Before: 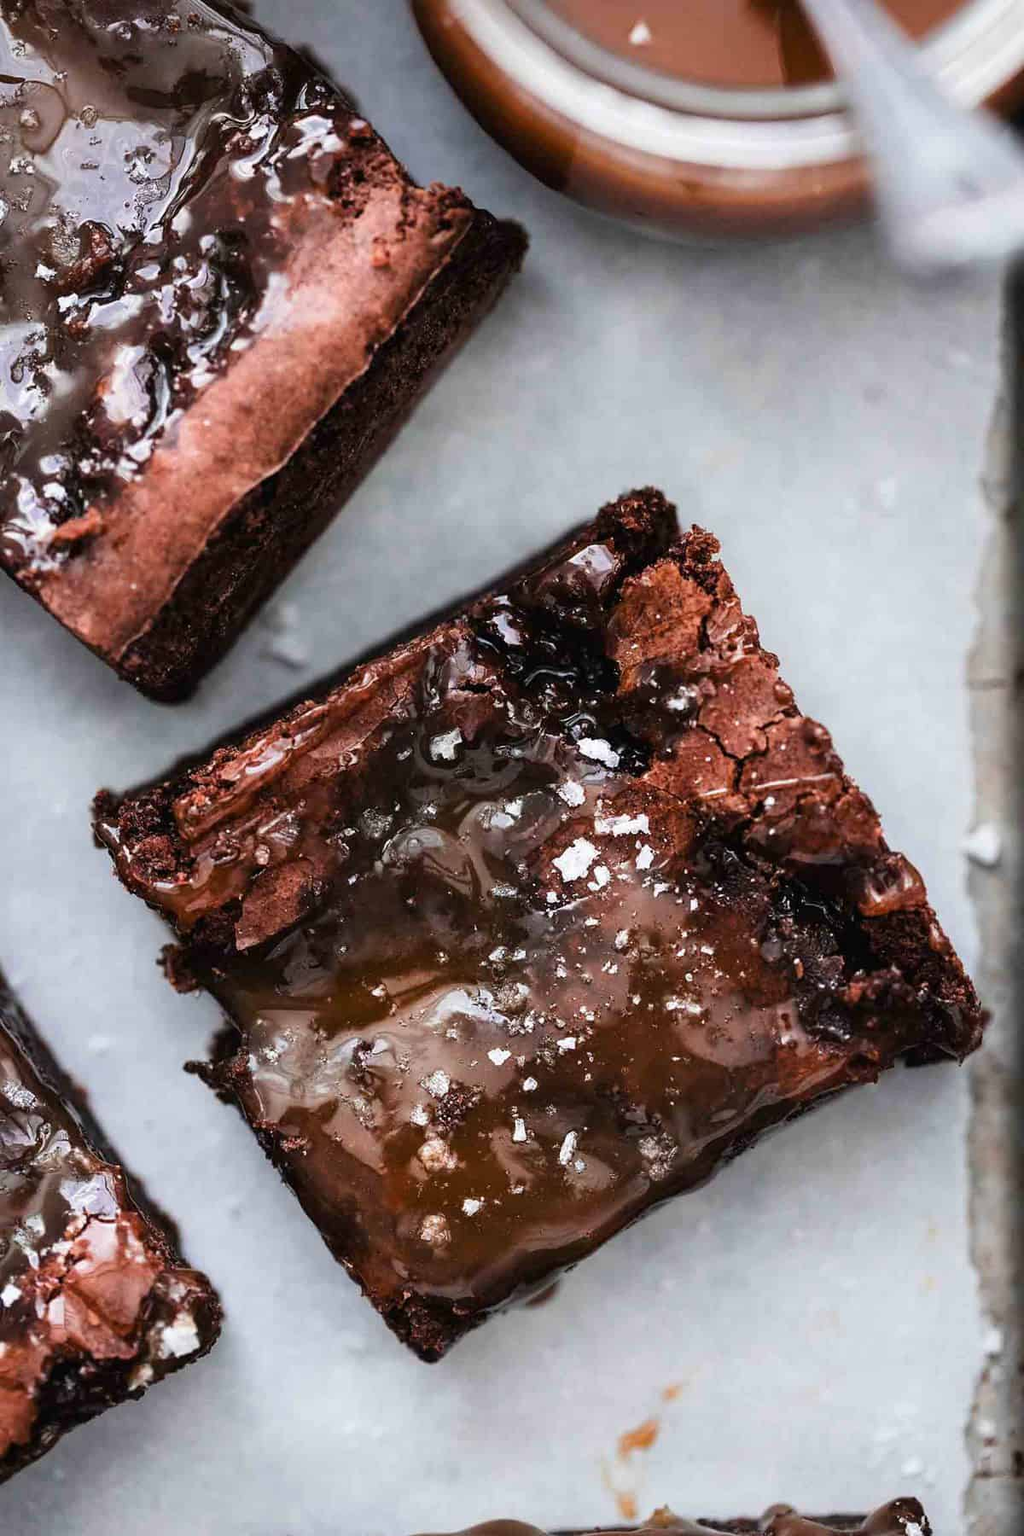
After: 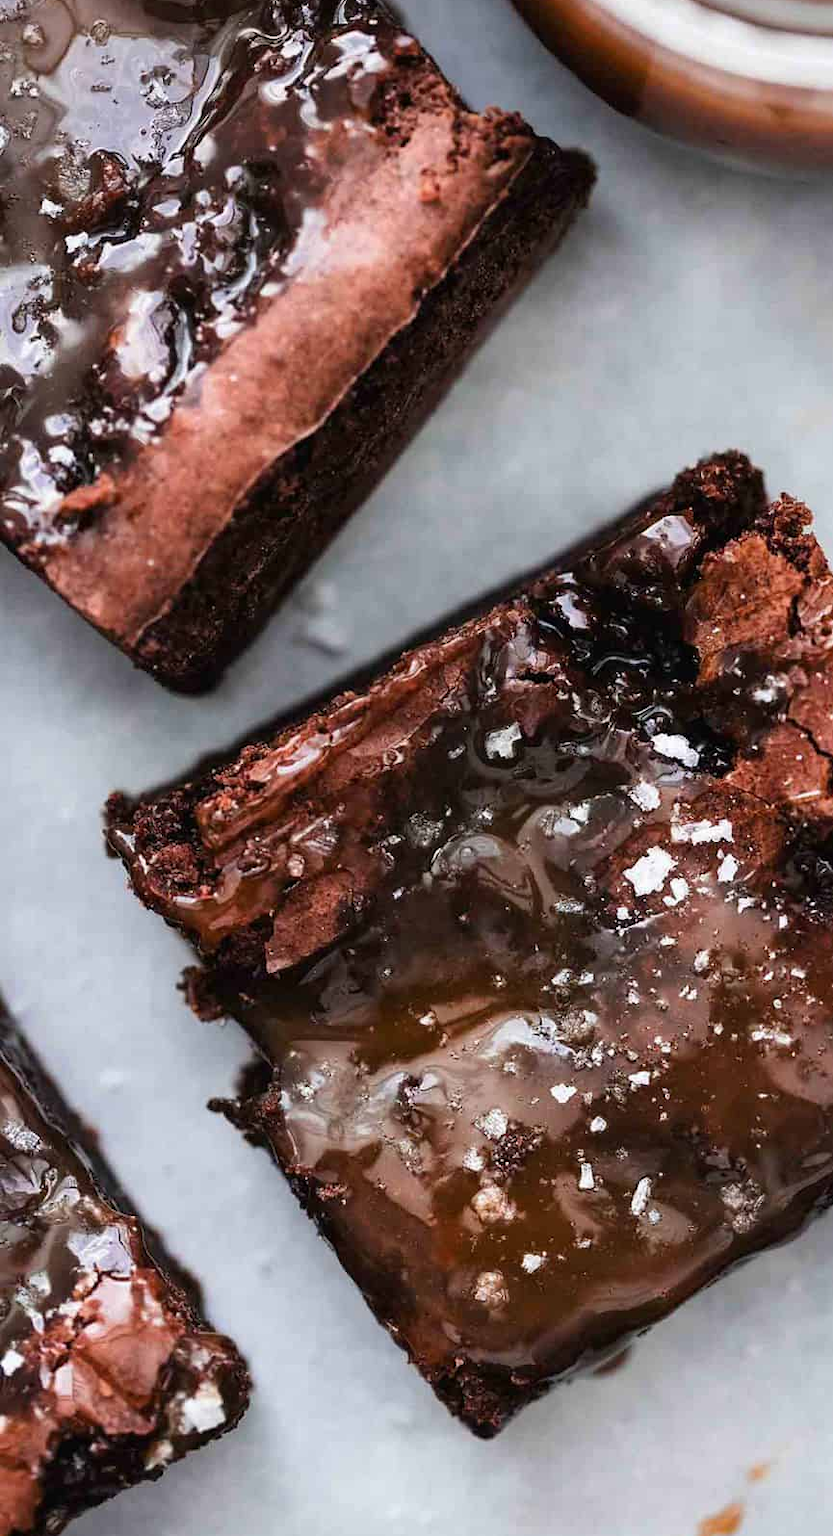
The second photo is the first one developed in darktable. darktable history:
crop: top 5.766%, right 27.882%, bottom 5.606%
